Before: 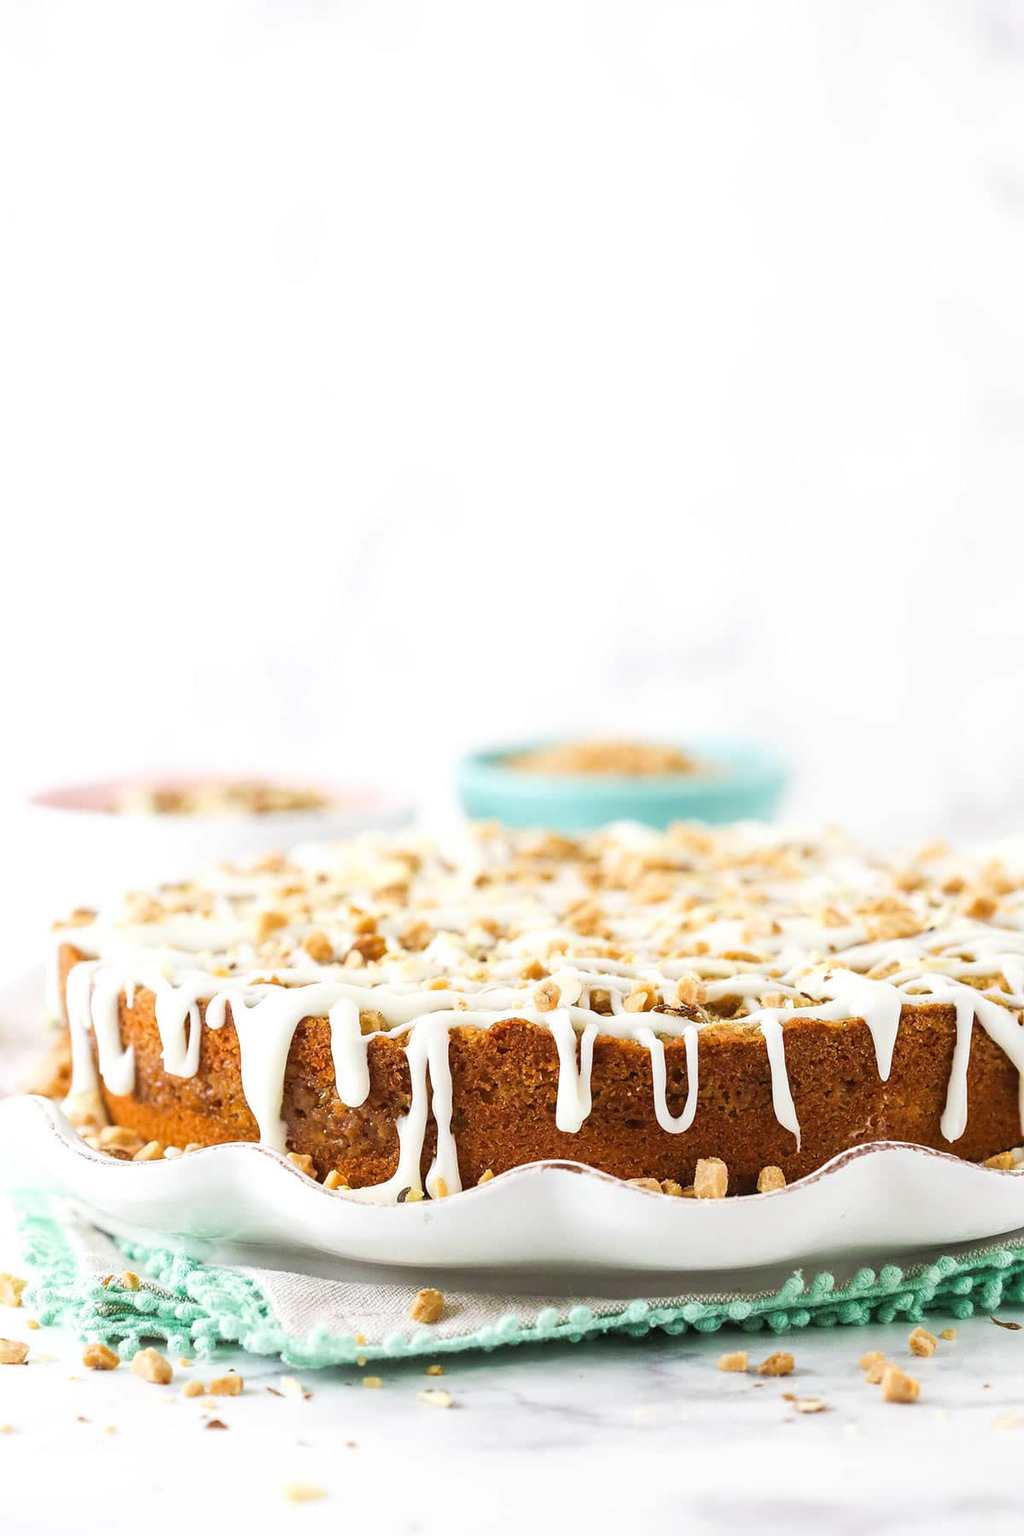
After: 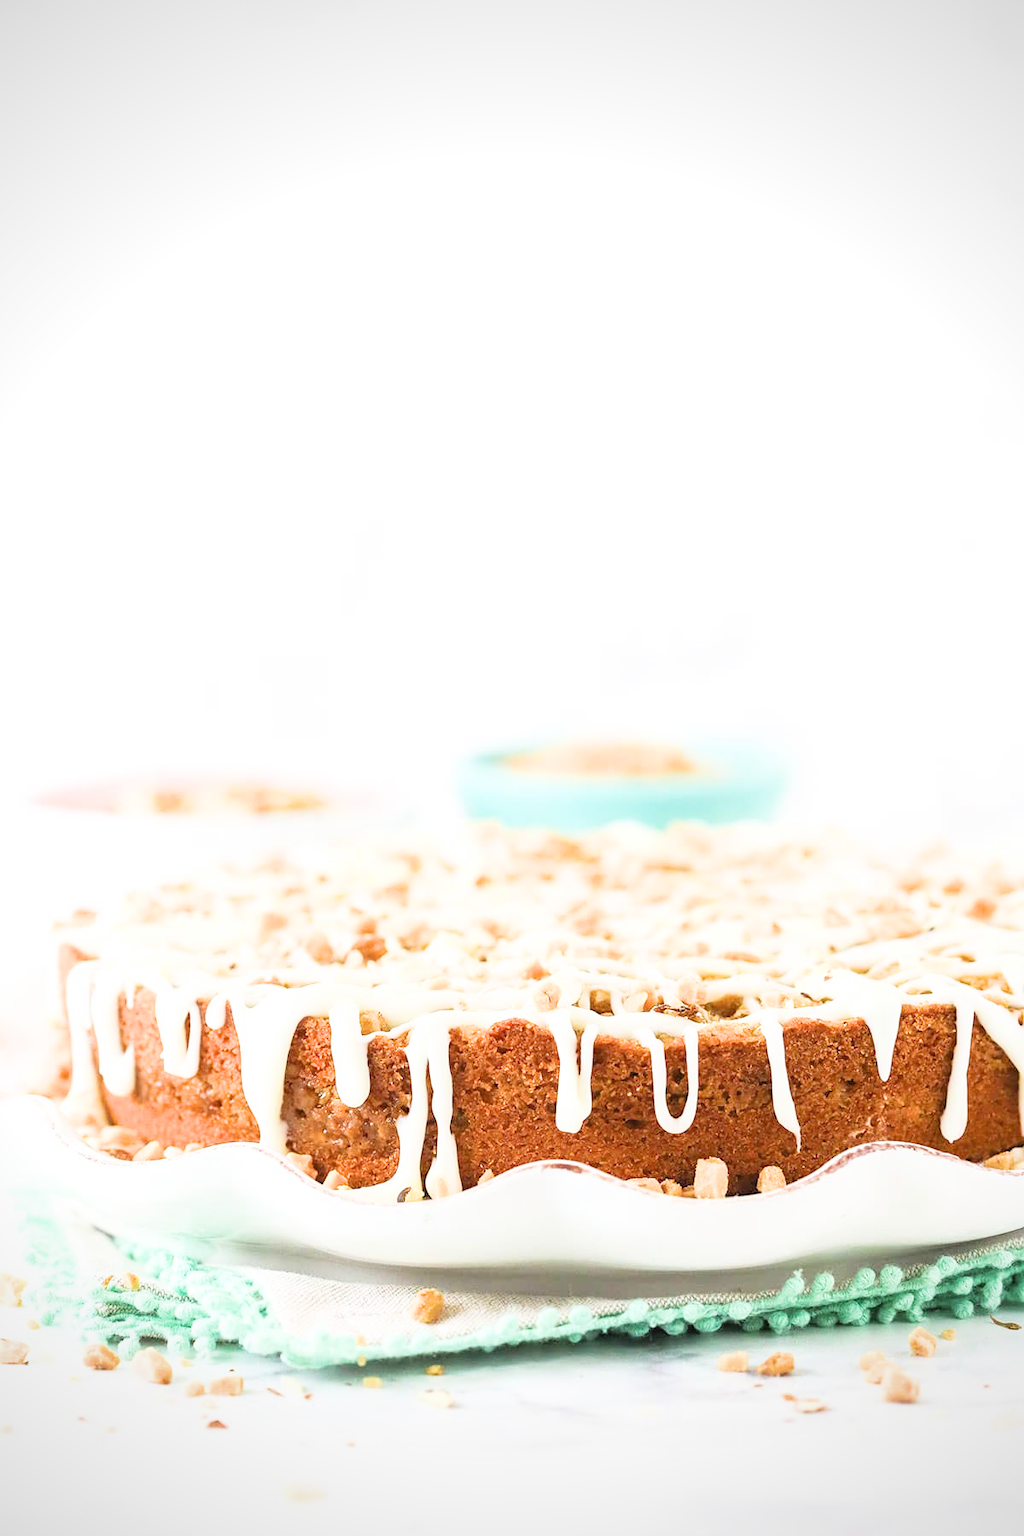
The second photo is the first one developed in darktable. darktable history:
exposure: black level correction 0, exposure 1.443 EV, compensate highlight preservation false
filmic rgb: black relative exposure -8 EV, white relative exposure 3.98 EV, hardness 4.2, contrast 0.999
vignetting: fall-off radius 94.17%, brightness -0.683, unbound false
